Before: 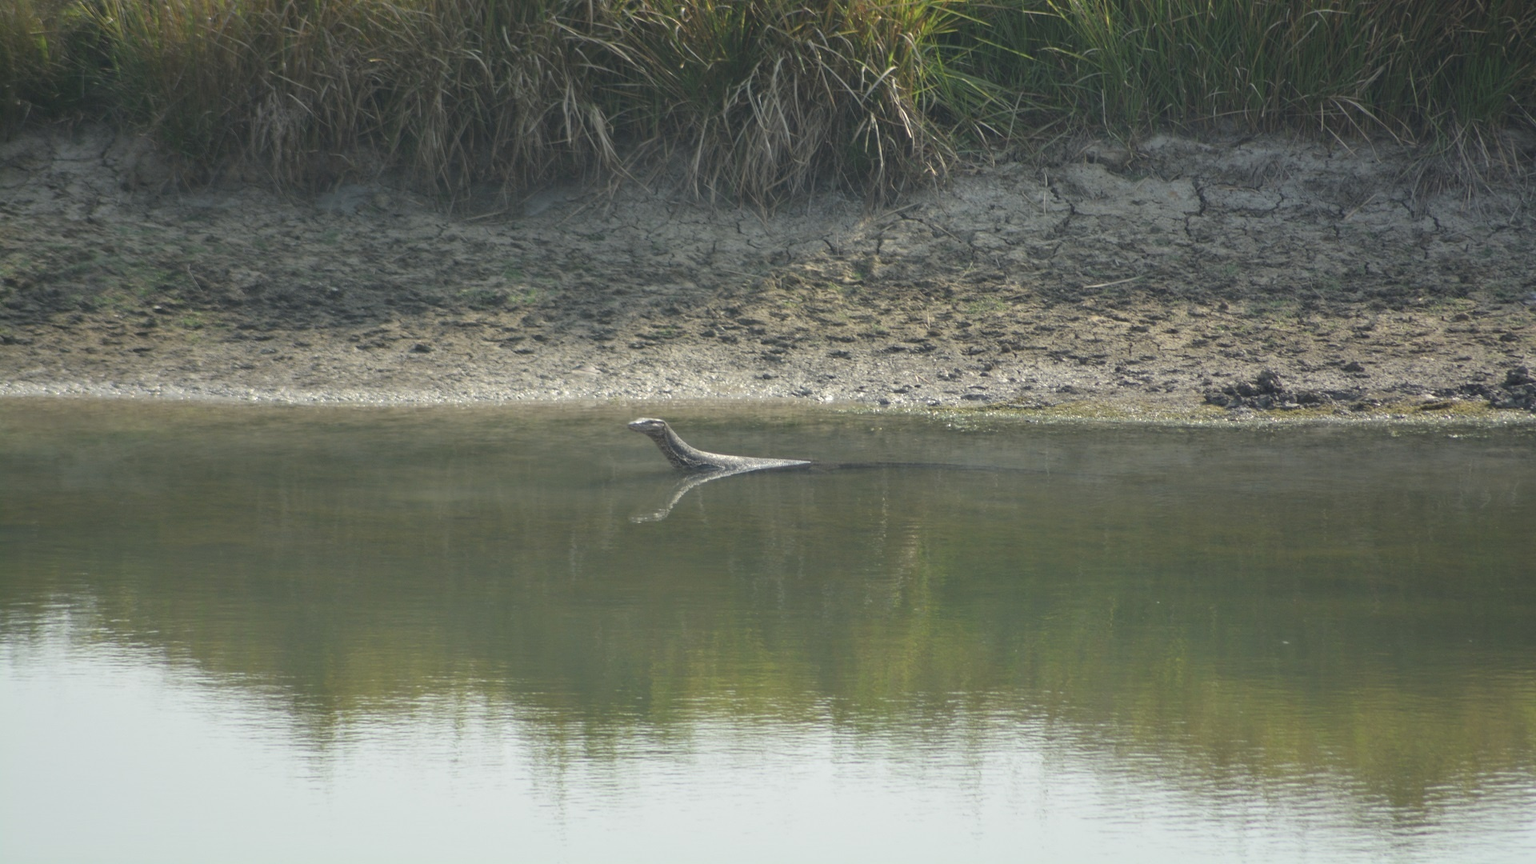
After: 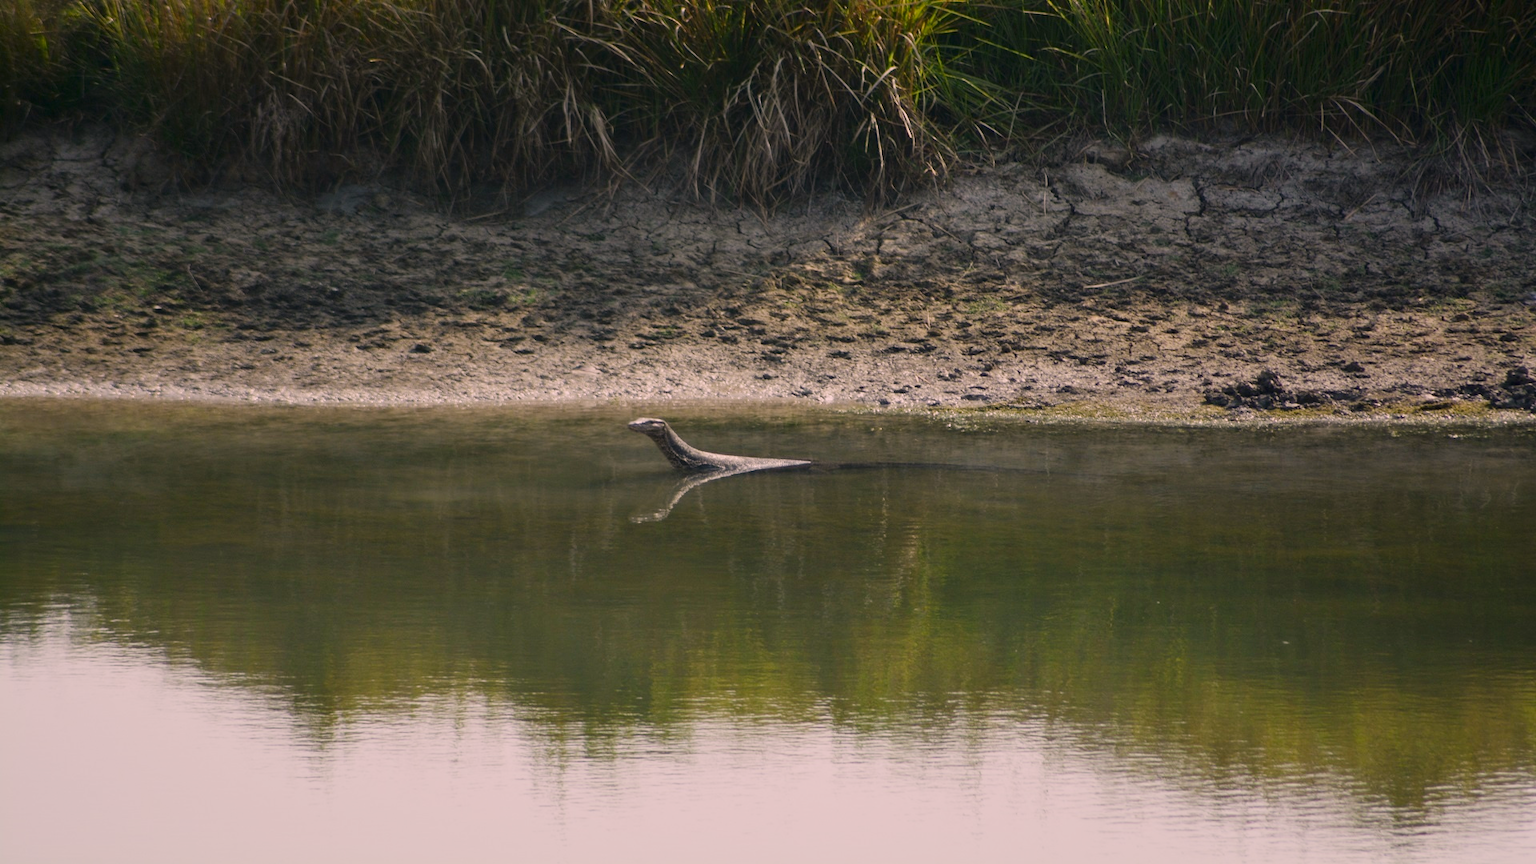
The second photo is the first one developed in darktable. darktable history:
contrast brightness saturation: contrast 0.07, brightness -0.14, saturation 0.11
color correction: highlights a* 14.52, highlights b* 4.84
sigmoid: contrast 1.54, target black 0
